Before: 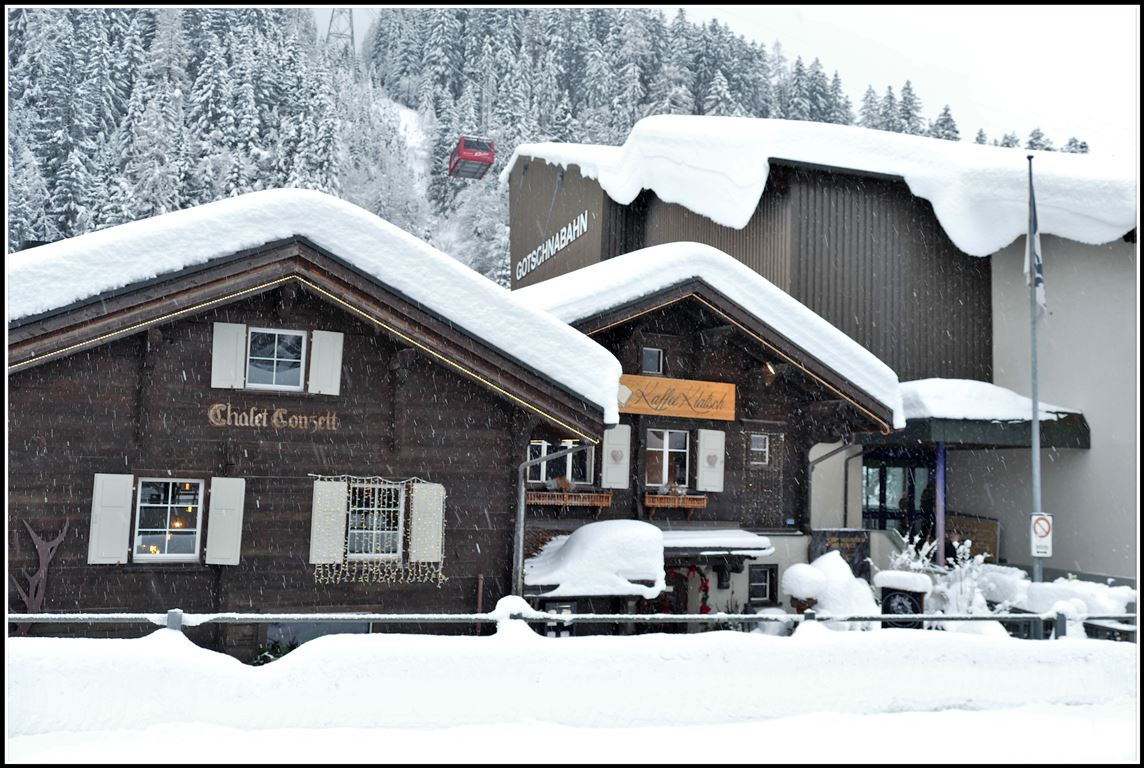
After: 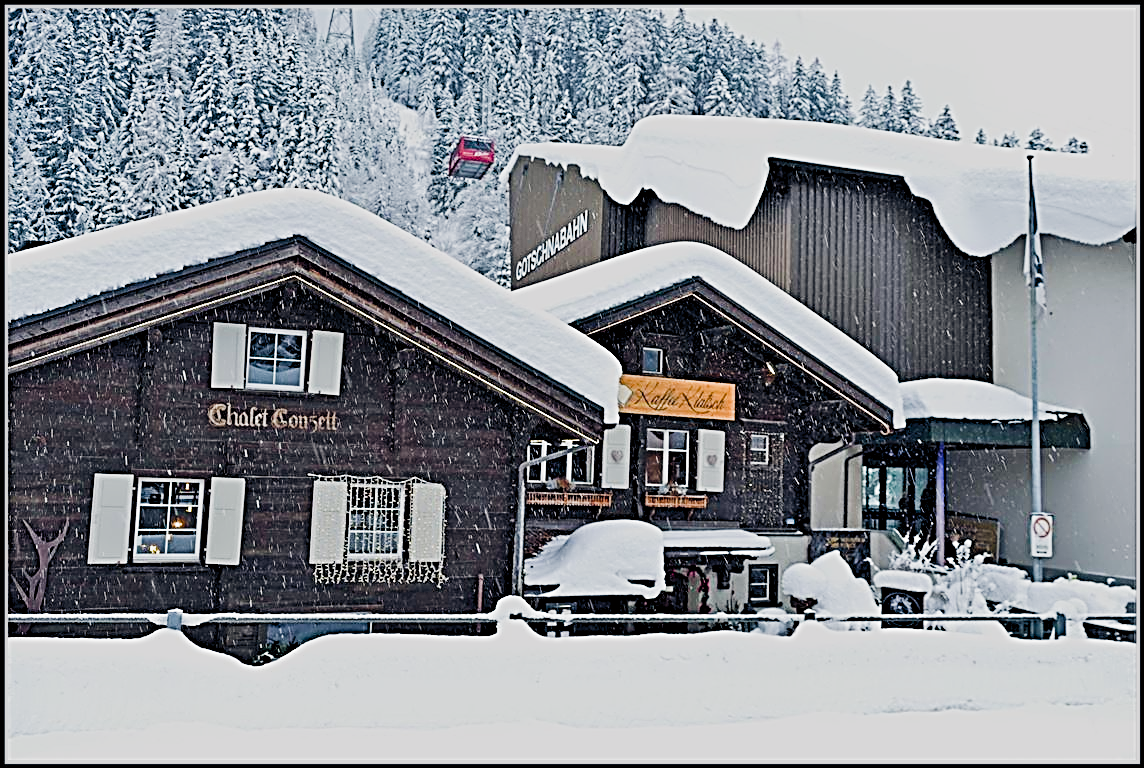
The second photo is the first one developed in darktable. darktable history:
filmic rgb: black relative exposure -7.65 EV, white relative exposure 4.56 EV, hardness 3.61, preserve chrominance RGB euclidean norm, color science v5 (2021), iterations of high-quality reconstruction 10, contrast in shadows safe, contrast in highlights safe
color correction: highlights b* 0.045
sharpen: radius 3.171, amount 1.729
color balance rgb: highlights gain › chroma 0.22%, highlights gain › hue 331.05°, global offset › chroma 0.1%, global offset › hue 253.68°, perceptual saturation grading › global saturation 46.029%, perceptual saturation grading › highlights -50.315%, perceptual saturation grading › shadows 31.156%, perceptual brilliance grading › highlights 8.223%, perceptual brilliance grading › mid-tones 3.789%, perceptual brilliance grading › shadows 1.395%, global vibrance 32.517%
